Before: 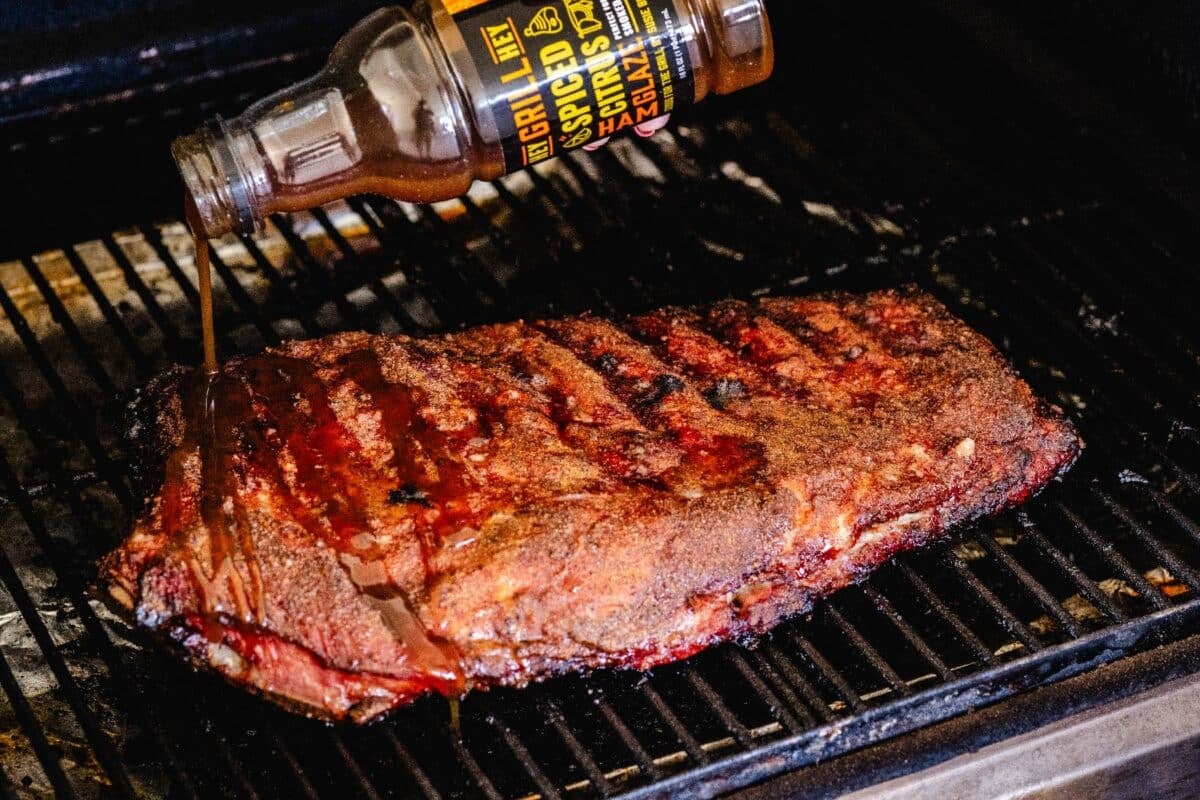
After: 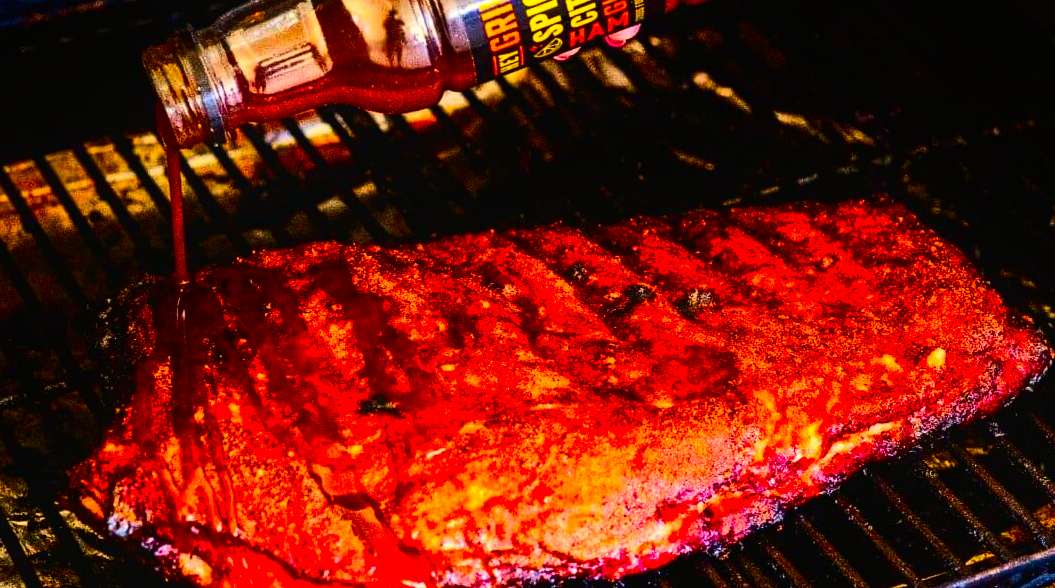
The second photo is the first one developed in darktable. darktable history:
white balance: red 1.045, blue 0.932
crop and rotate: left 2.425%, top 11.305%, right 9.6%, bottom 15.08%
contrast brightness saturation: contrast 0.26, brightness 0.02, saturation 0.87
color balance rgb: linear chroma grading › global chroma 15%, perceptual saturation grading › global saturation 30%
contrast equalizer: y [[0.439, 0.44, 0.442, 0.457, 0.493, 0.498], [0.5 ×6], [0.5 ×6], [0 ×6], [0 ×6]], mix 0.76
tone equalizer: -8 EV -0.417 EV, -7 EV -0.389 EV, -6 EV -0.333 EV, -5 EV -0.222 EV, -3 EV 0.222 EV, -2 EV 0.333 EV, -1 EV 0.389 EV, +0 EV 0.417 EV, edges refinement/feathering 500, mask exposure compensation -1.57 EV, preserve details no
